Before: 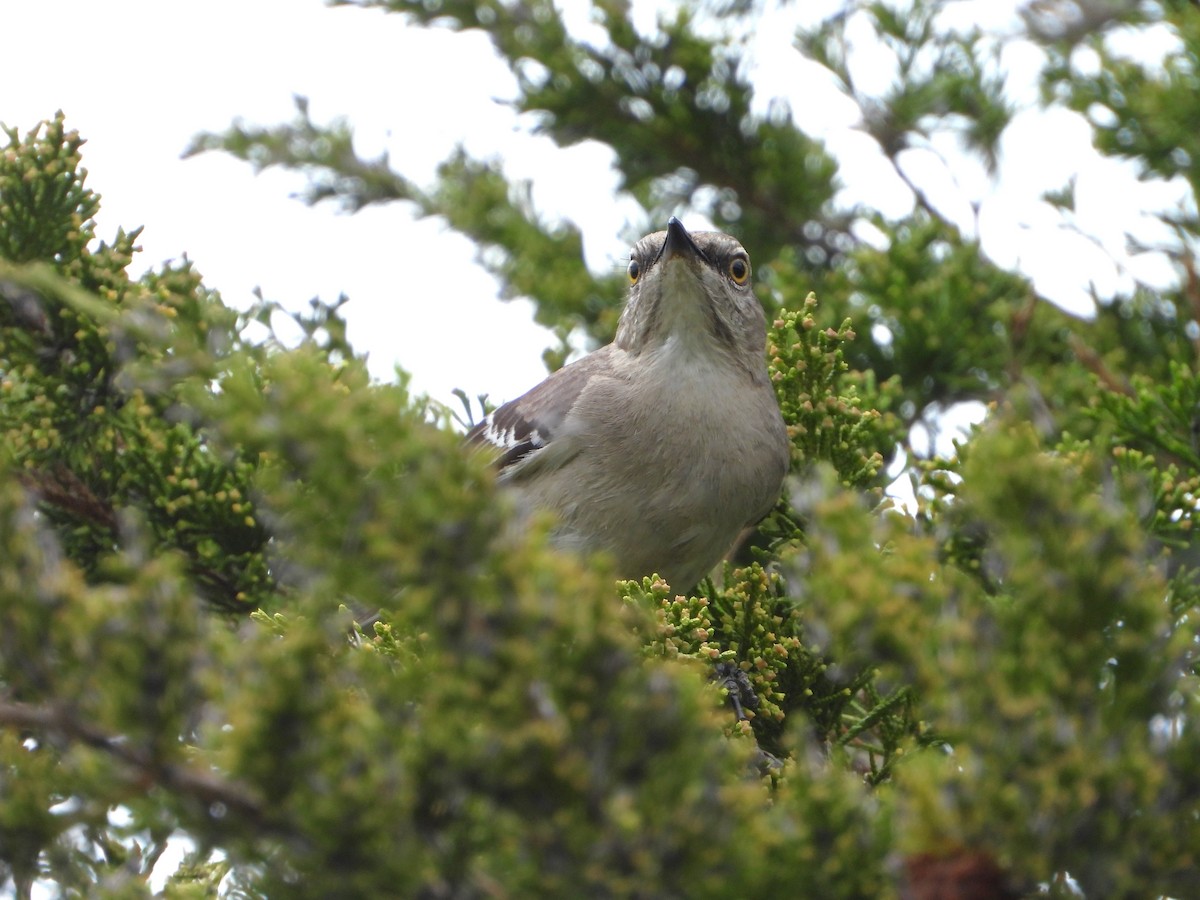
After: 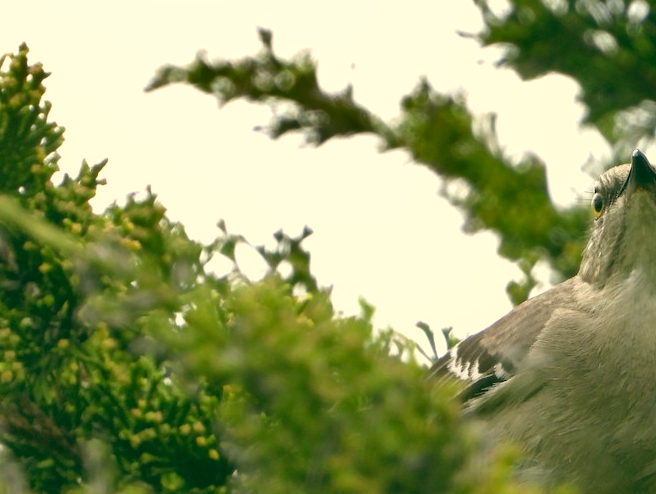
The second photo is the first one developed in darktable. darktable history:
color balance: lift [1.005, 0.99, 1.007, 1.01], gamma [1, 0.979, 1.011, 1.021], gain [0.923, 1.098, 1.025, 0.902], input saturation 90.45%, contrast 7.73%, output saturation 105.91%
shadows and highlights: low approximation 0.01, soften with gaussian
crop and rotate: left 3.047%, top 7.509%, right 42.236%, bottom 37.598%
color correction: highlights a* -1.43, highlights b* 10.12, shadows a* 0.395, shadows b* 19.35
